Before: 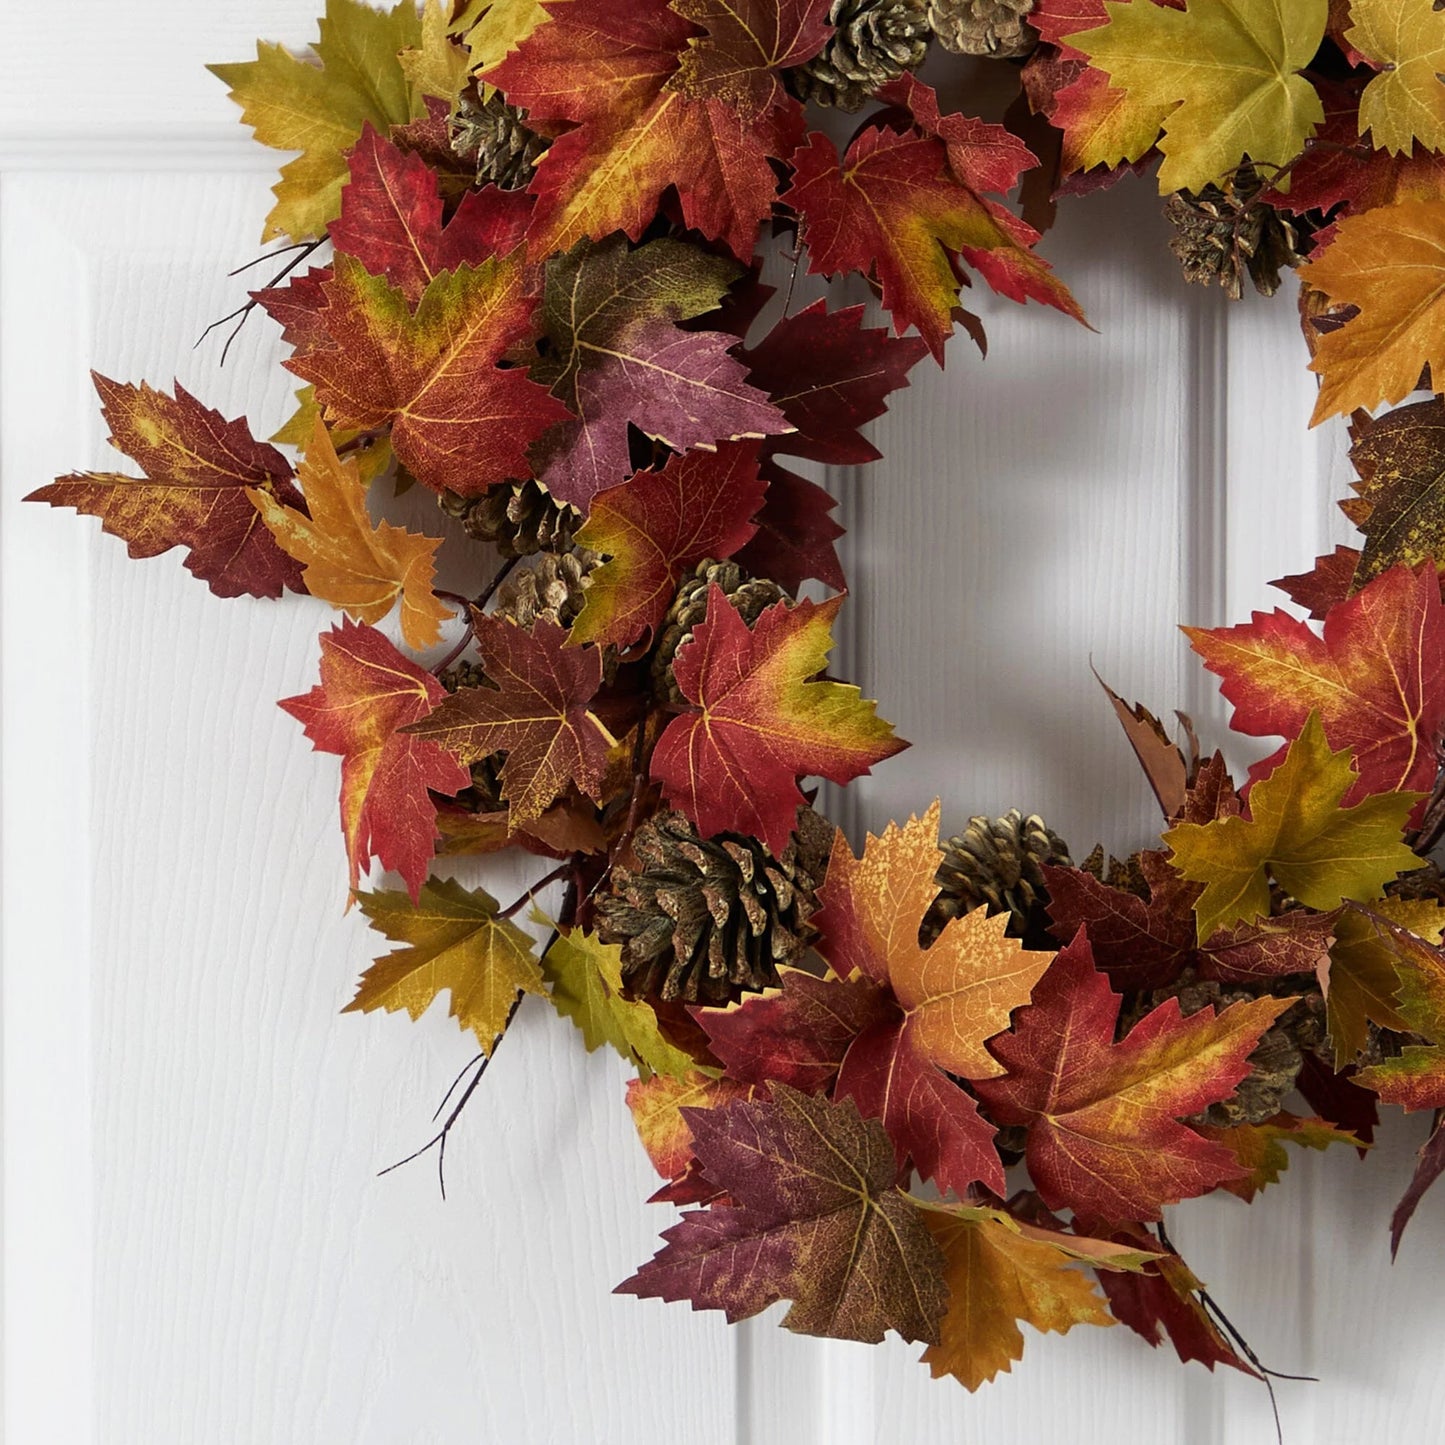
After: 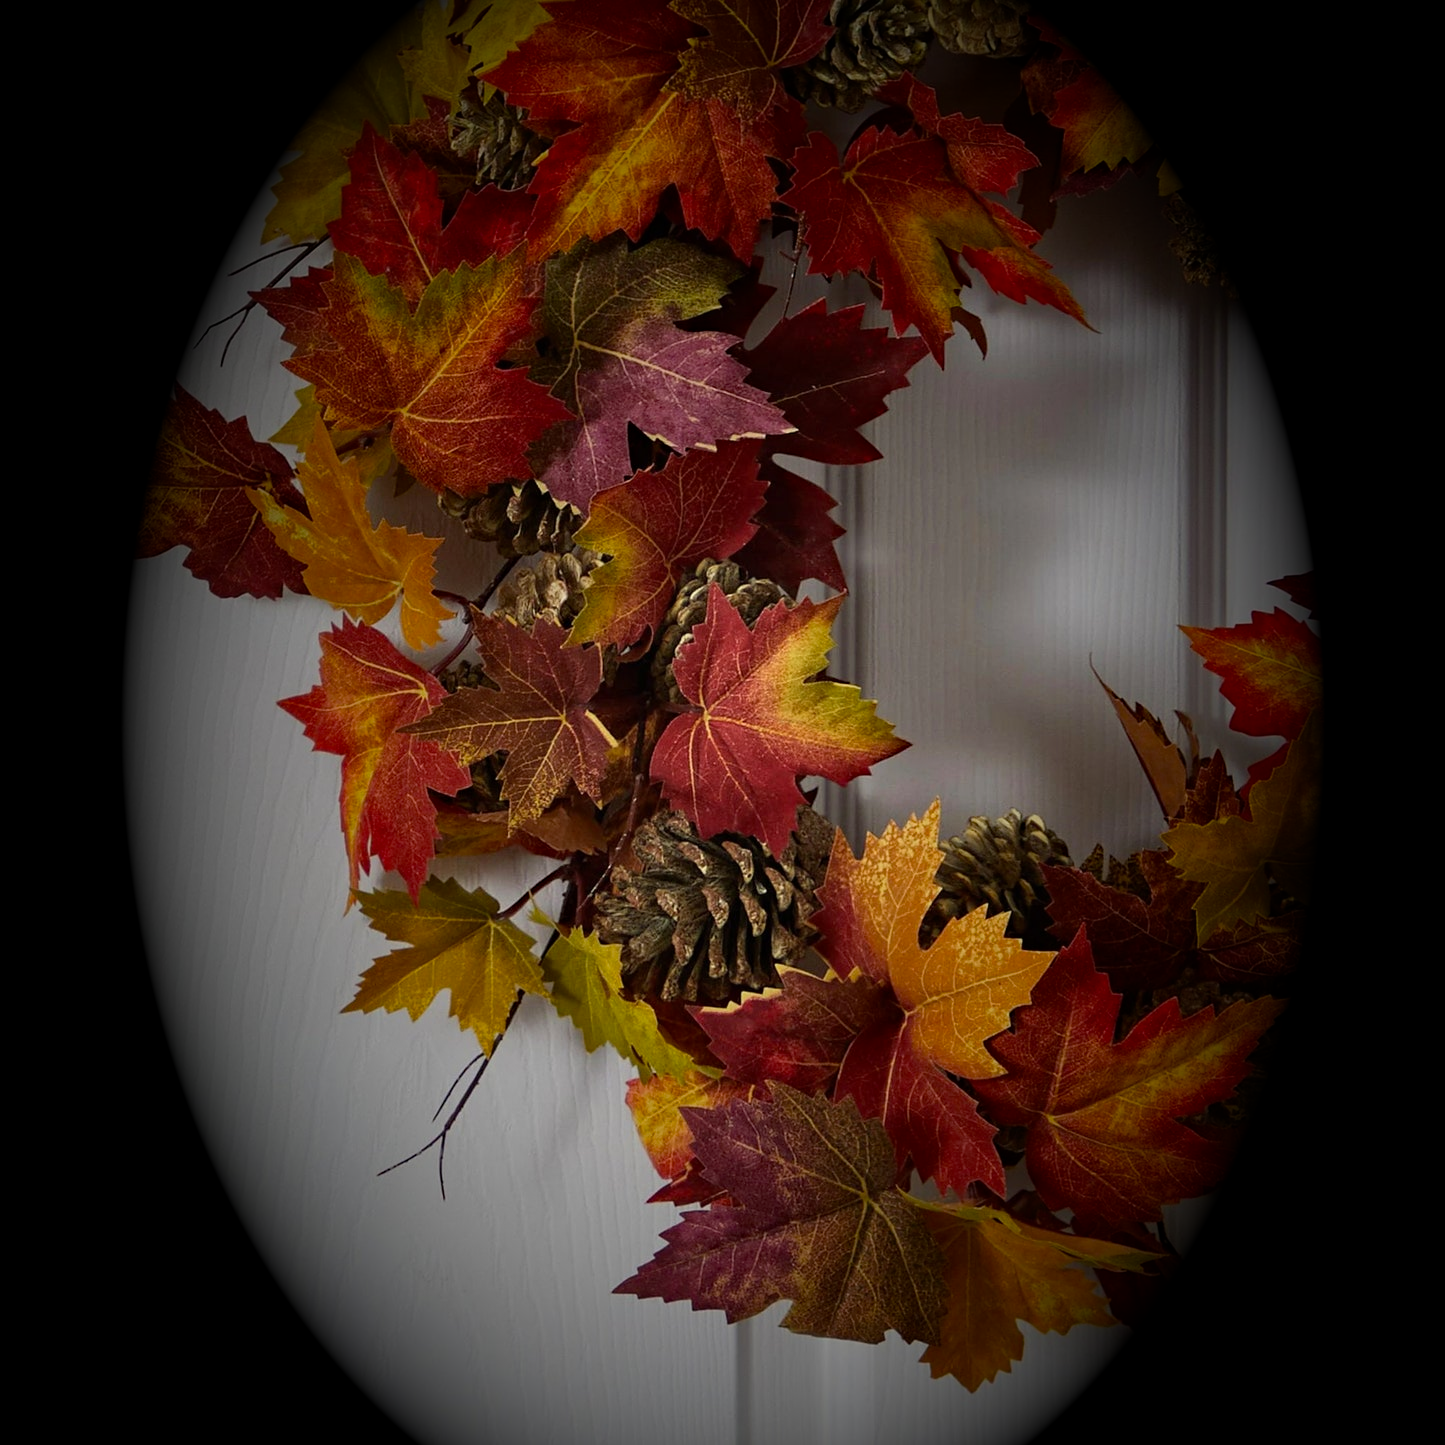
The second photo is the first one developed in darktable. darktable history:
vignetting: fall-off start 15.9%, fall-off radius 100%, brightness -1, saturation 0.5, width/height ratio 0.719
haze removal: compatibility mode true, adaptive false
